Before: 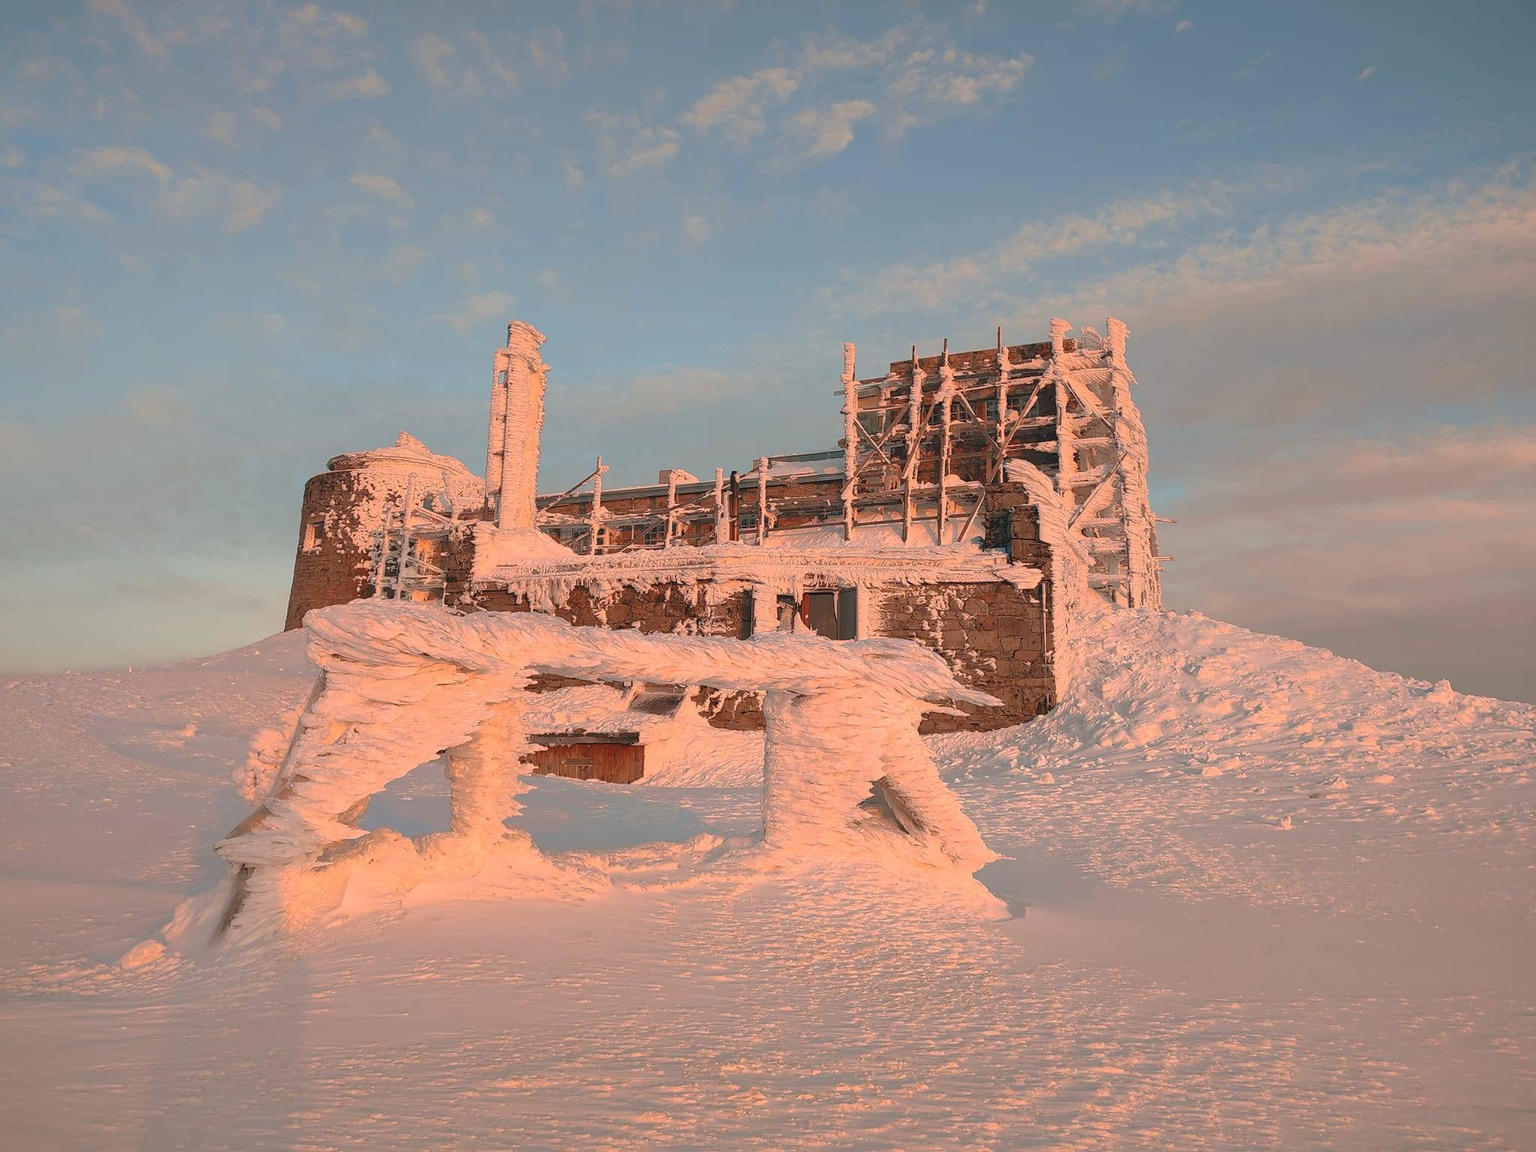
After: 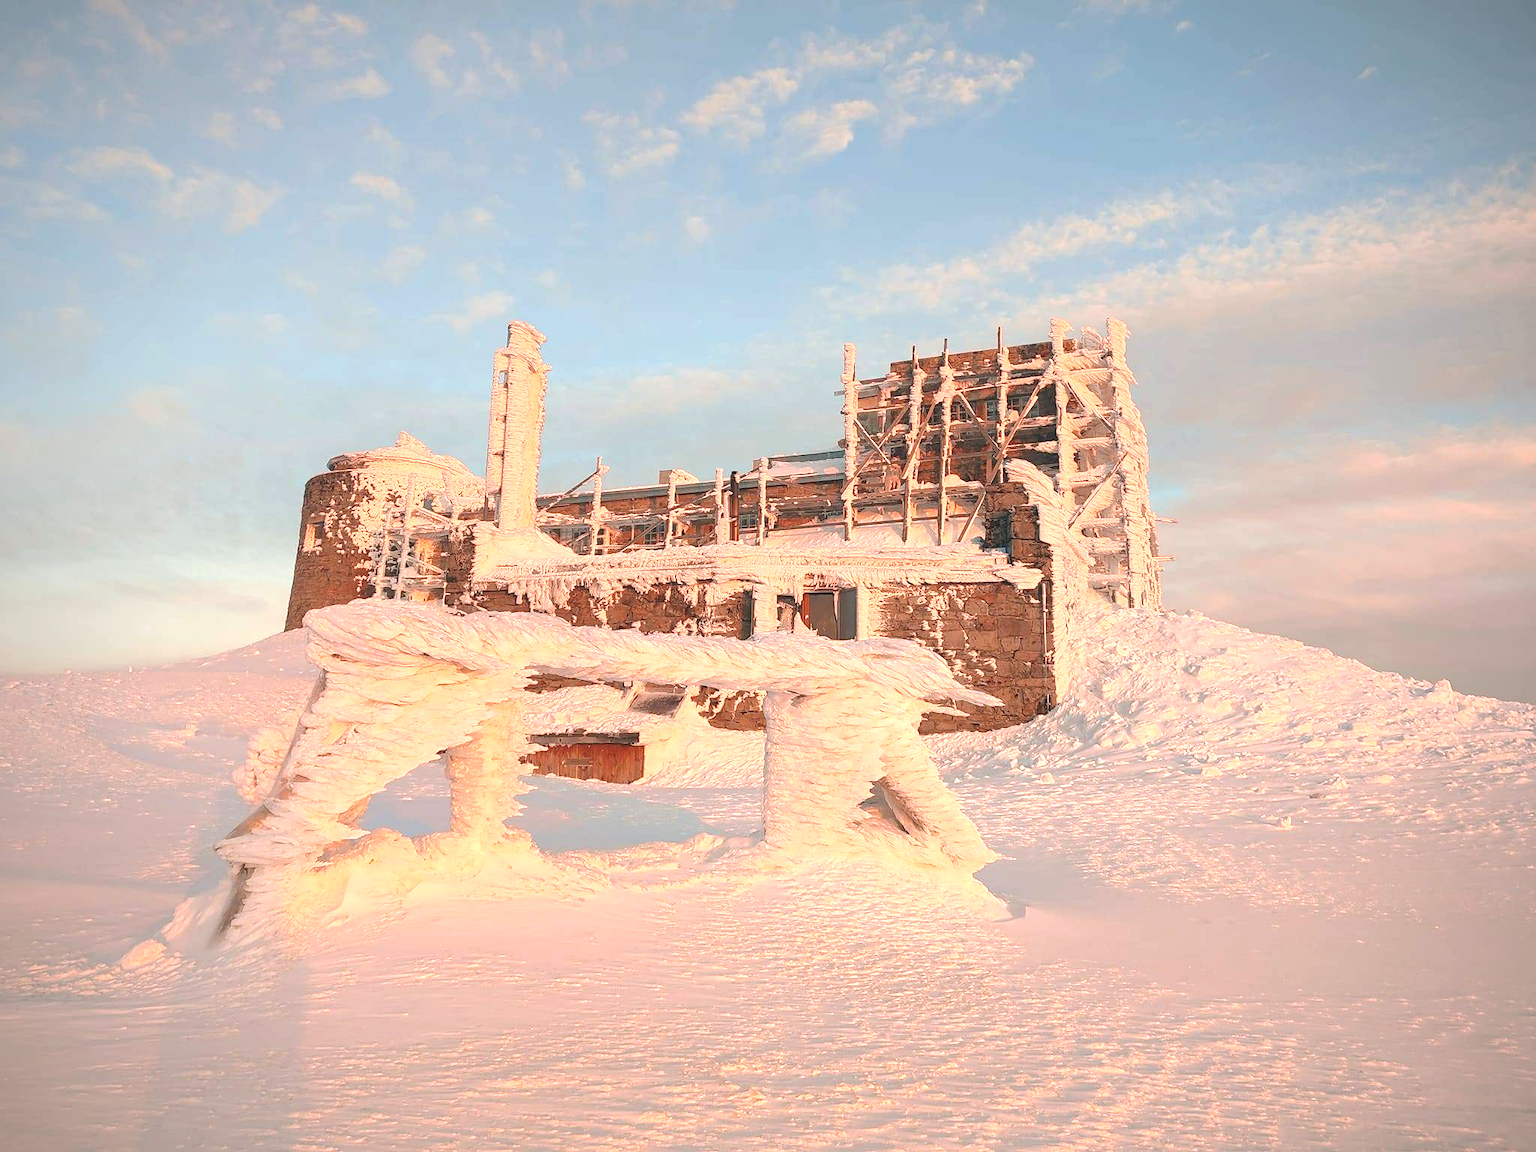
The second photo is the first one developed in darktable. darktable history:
vignetting: fall-off radius 81.94%
exposure: black level correction 0, exposure 1 EV, compensate exposure bias true, compensate highlight preservation false
